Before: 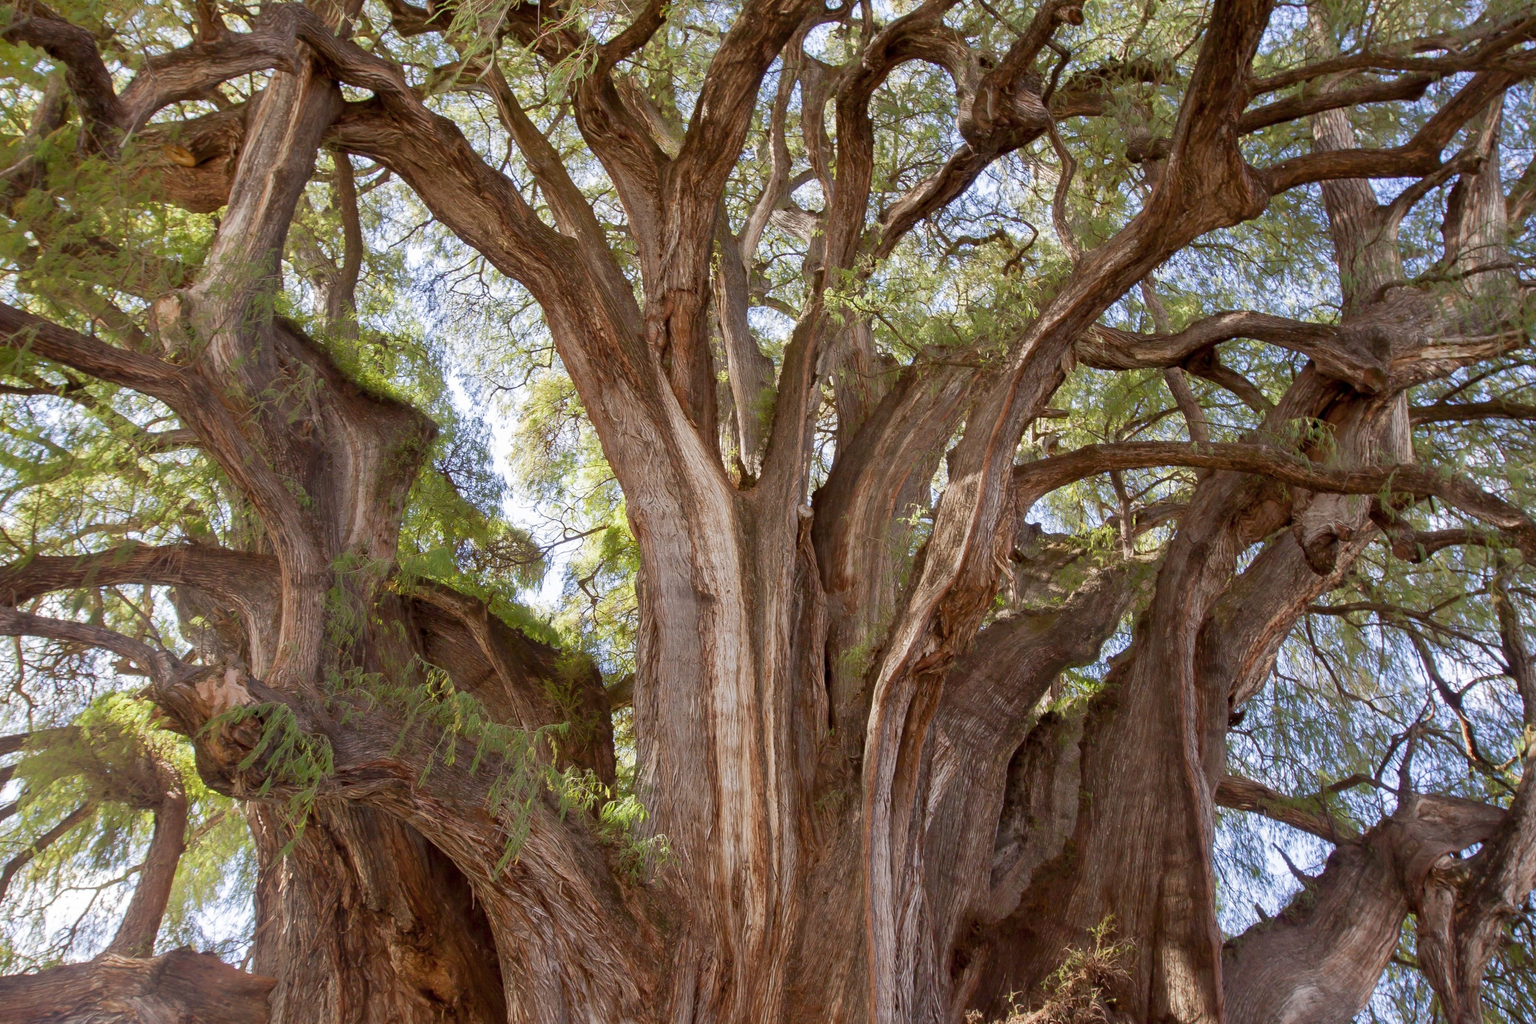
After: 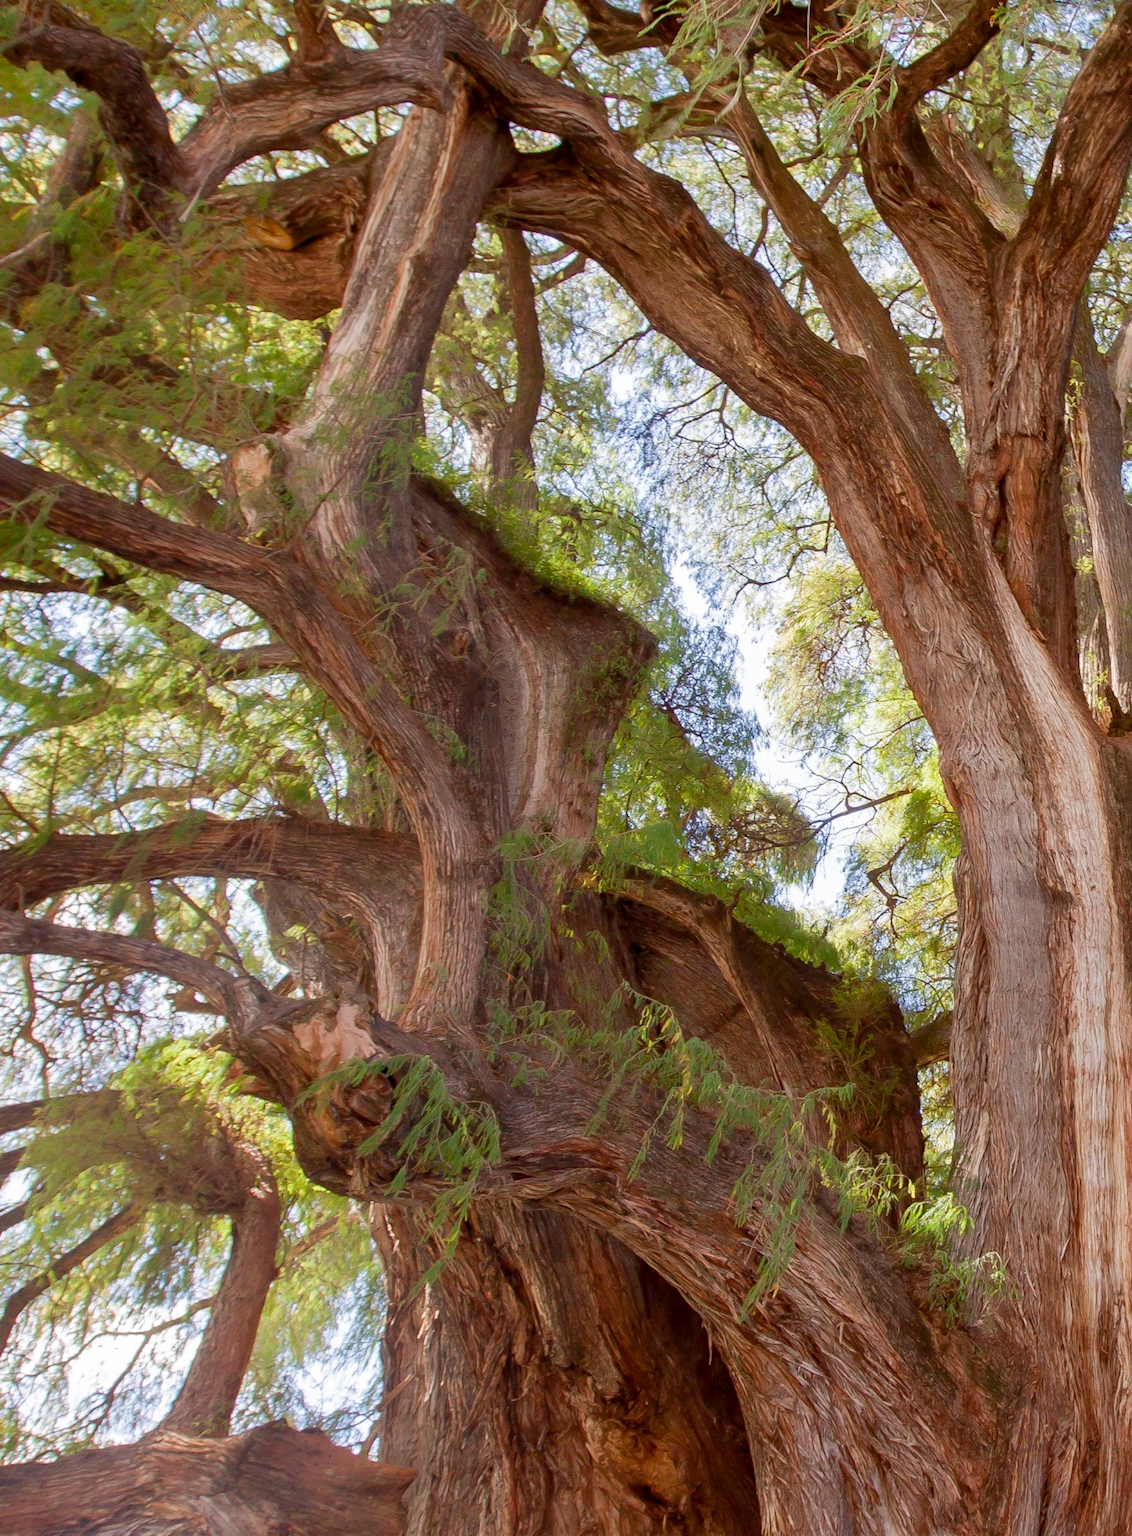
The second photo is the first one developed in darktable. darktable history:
crop and rotate: left 0%, top 0%, right 50.845%
exposure: compensate highlight preservation false
